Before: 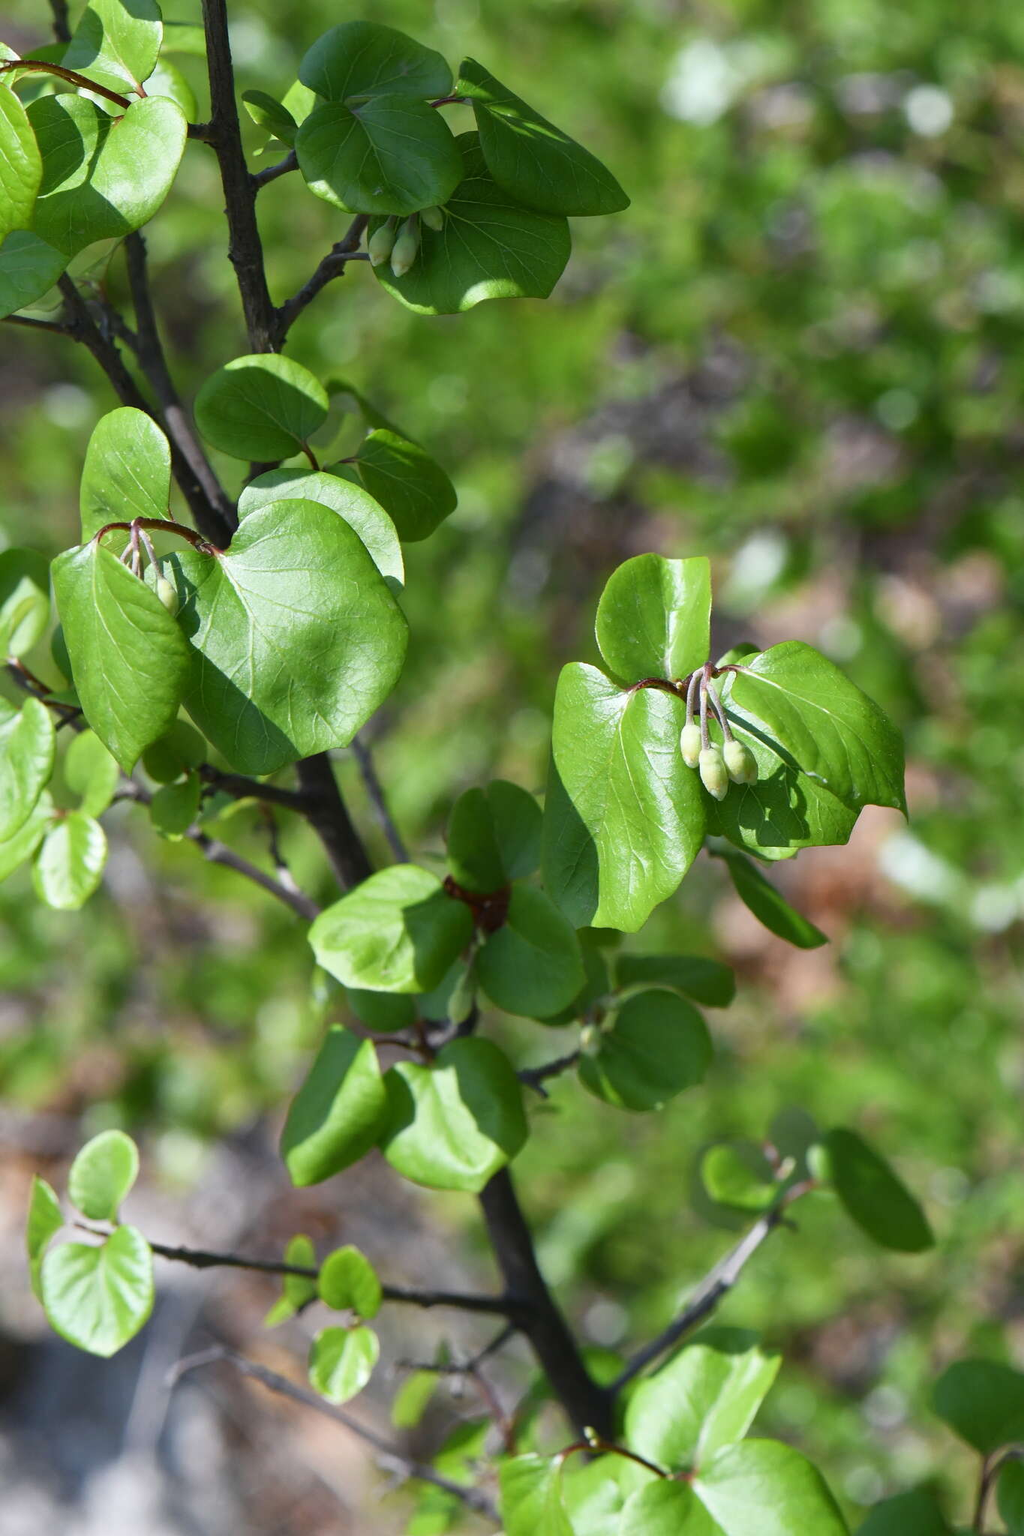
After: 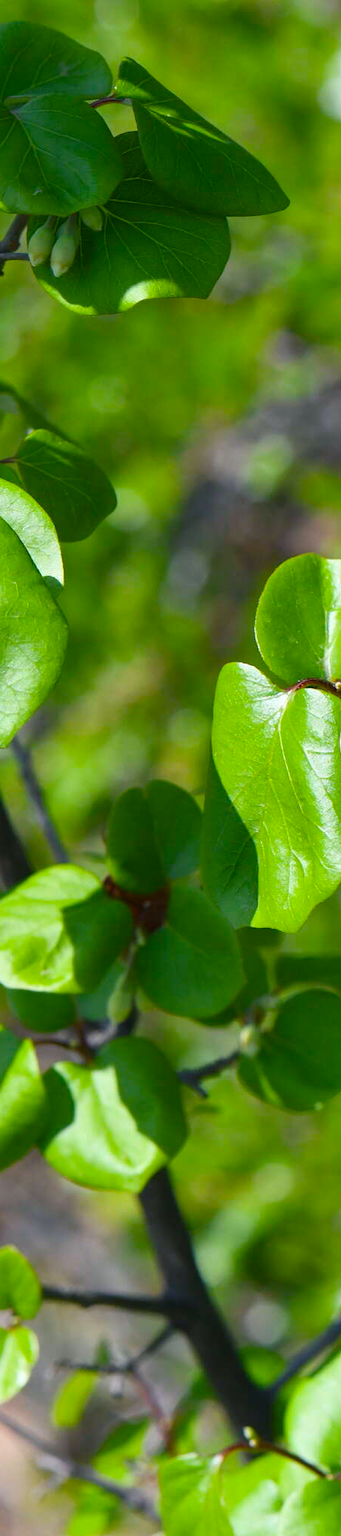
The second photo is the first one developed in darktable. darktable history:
crop: left 33.266%, right 33.352%
color calibration: illuminant same as pipeline (D50), adaptation XYZ, x 0.346, y 0.357, temperature 5007.01 K
color balance rgb: shadows lift › chroma 2.012%, shadows lift › hue 221.7°, power › luminance 1.29%, linear chroma grading › global chroma 15.486%, perceptual saturation grading › global saturation 19.506%
